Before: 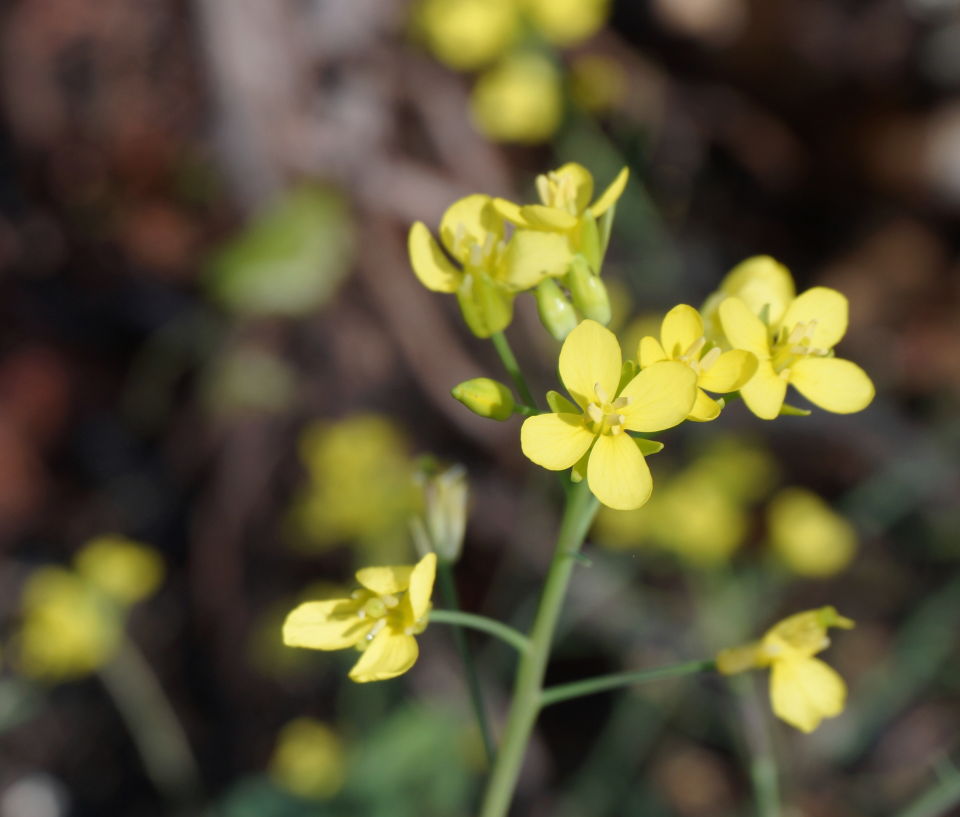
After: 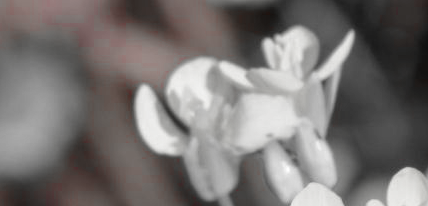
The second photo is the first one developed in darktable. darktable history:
color zones: curves: ch0 [(0, 0.278) (0.143, 0.5) (0.286, 0.5) (0.429, 0.5) (0.571, 0.5) (0.714, 0.5) (0.857, 0.5) (1, 0.5)]; ch1 [(0, 1) (0.143, 0.165) (0.286, 0) (0.429, 0) (0.571, 0) (0.714, 0) (0.857, 0.5) (1, 0.5)]; ch2 [(0, 0.508) (0.143, 0.5) (0.286, 0.5) (0.429, 0.5) (0.571, 0.5) (0.714, 0.5) (0.857, 0.5) (1, 0.5)]
crop: left 28.621%, top 16.804%, right 26.771%, bottom 57.98%
local contrast: on, module defaults
